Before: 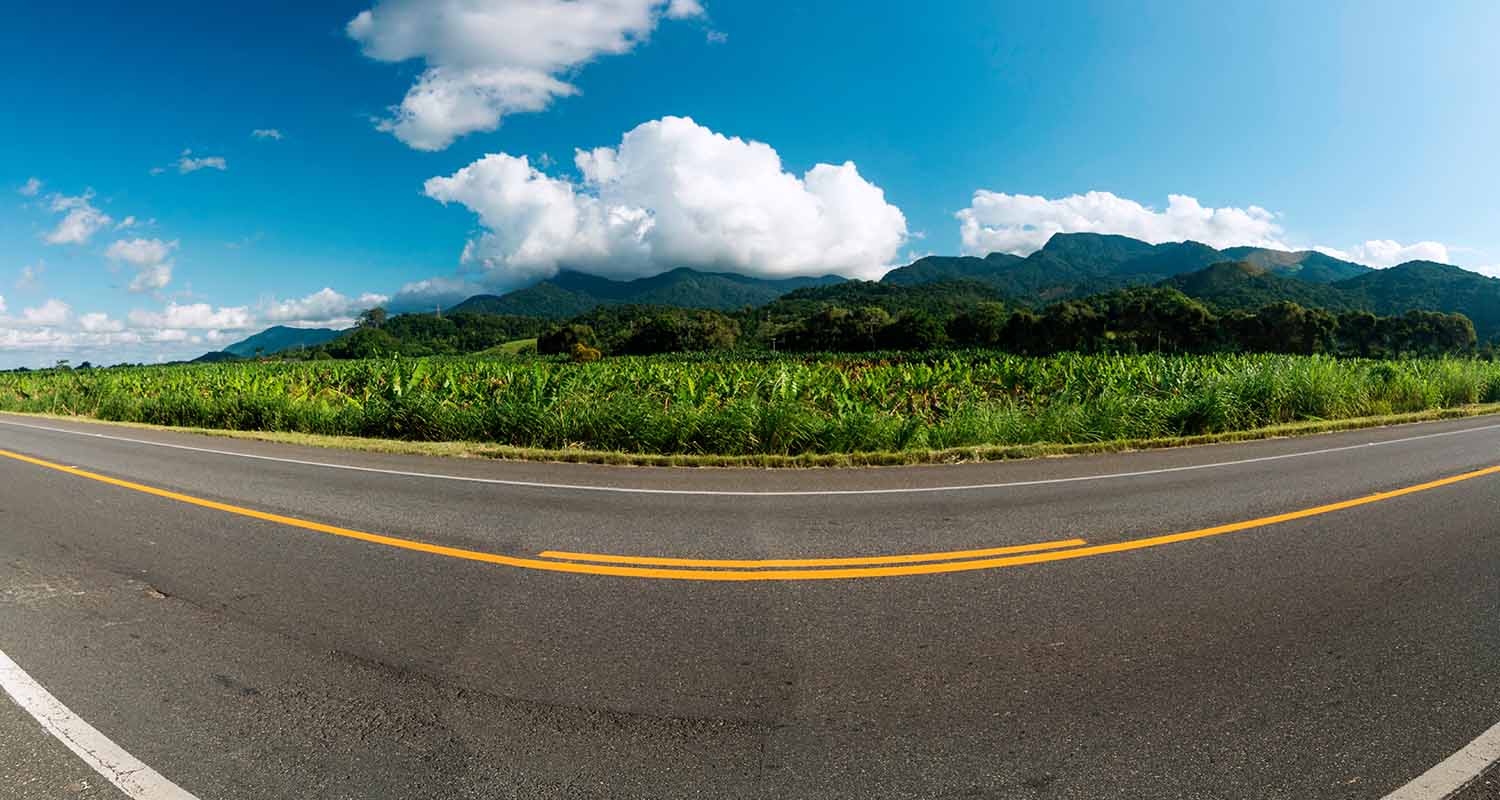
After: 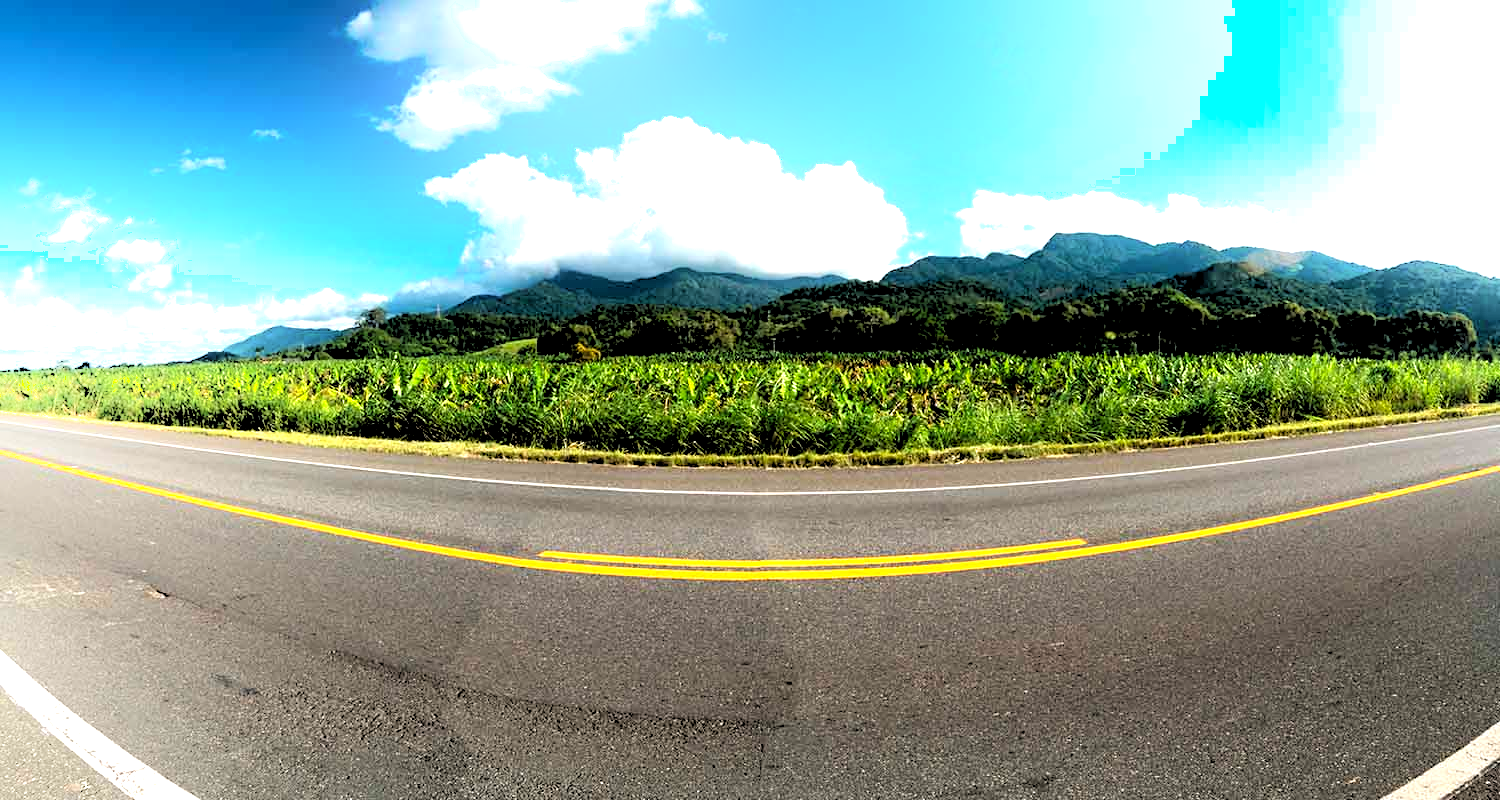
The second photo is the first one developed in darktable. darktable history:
exposure: exposure 1.089 EV, compensate highlight preservation false
shadows and highlights: shadows -40.15, highlights 62.88, soften with gaussian
levels: levels [0, 0.498, 1]
rgb levels: levels [[0.034, 0.472, 0.904], [0, 0.5, 1], [0, 0.5, 1]]
